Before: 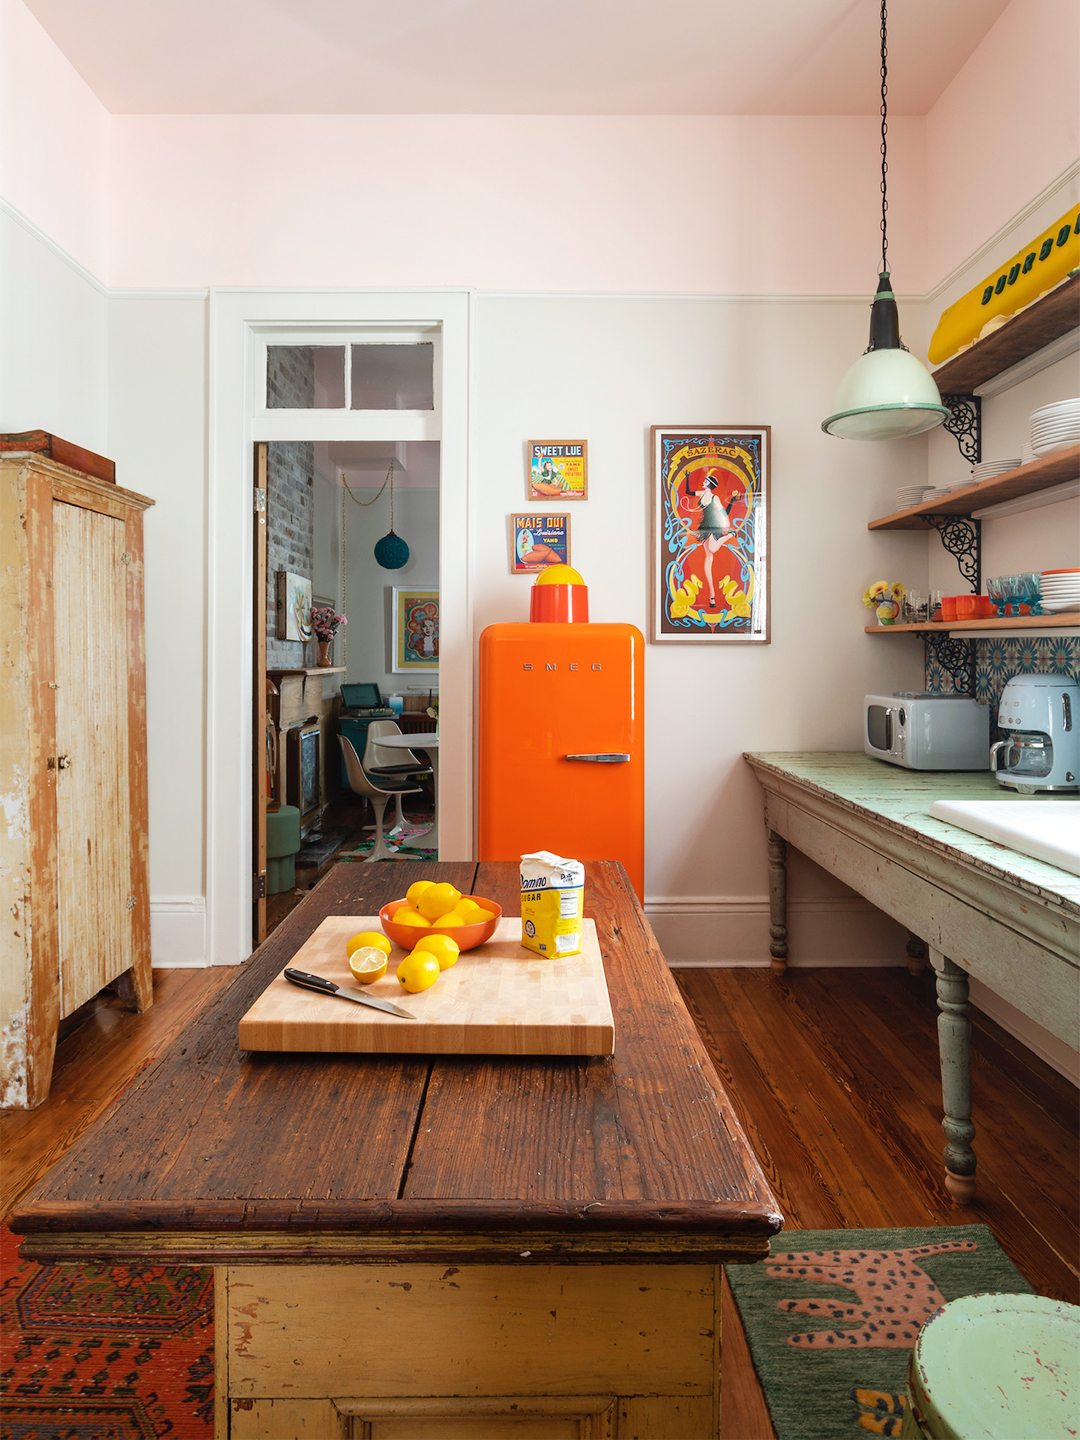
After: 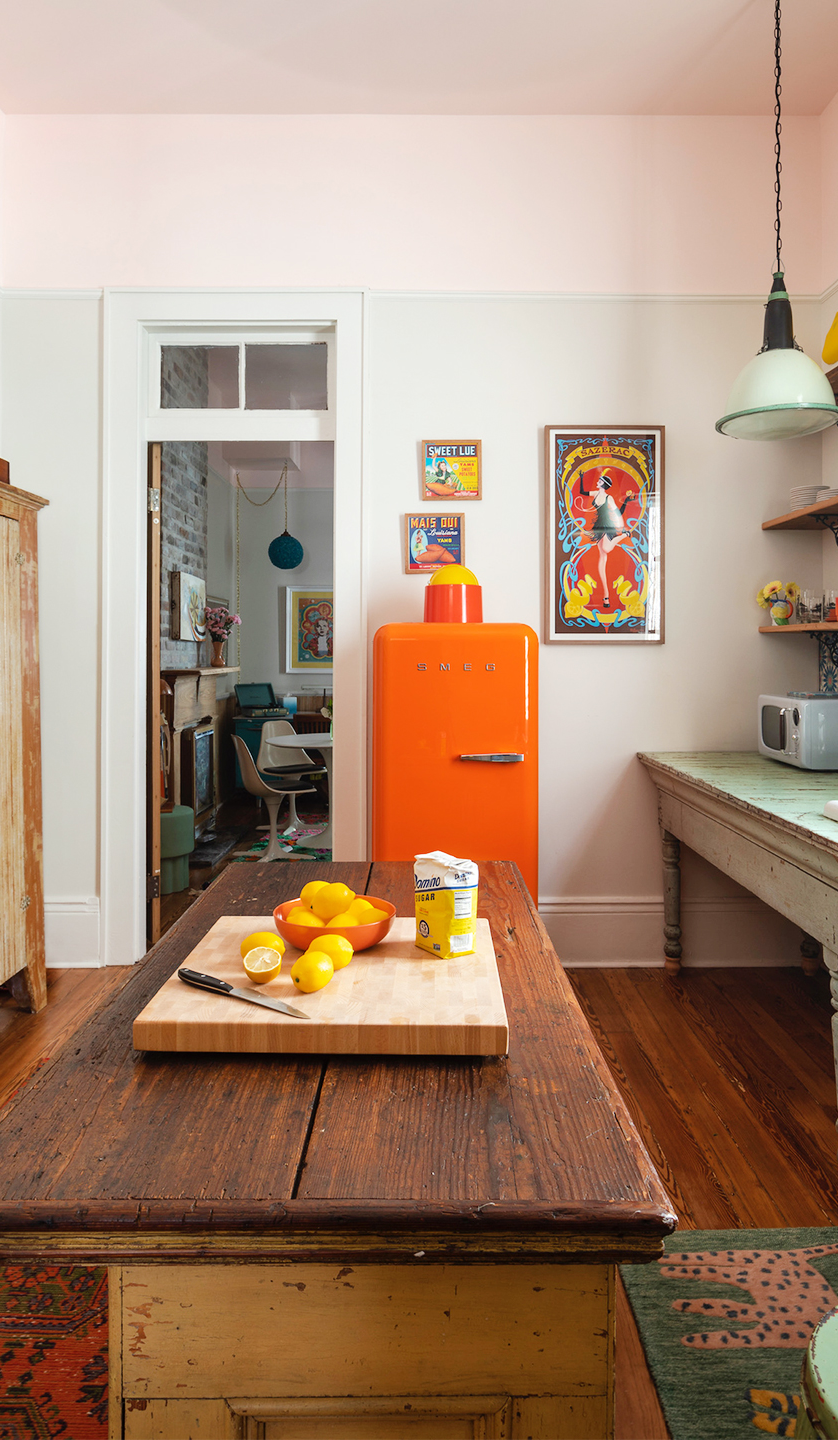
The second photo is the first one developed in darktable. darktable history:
crop: left 9.887%, right 12.446%
